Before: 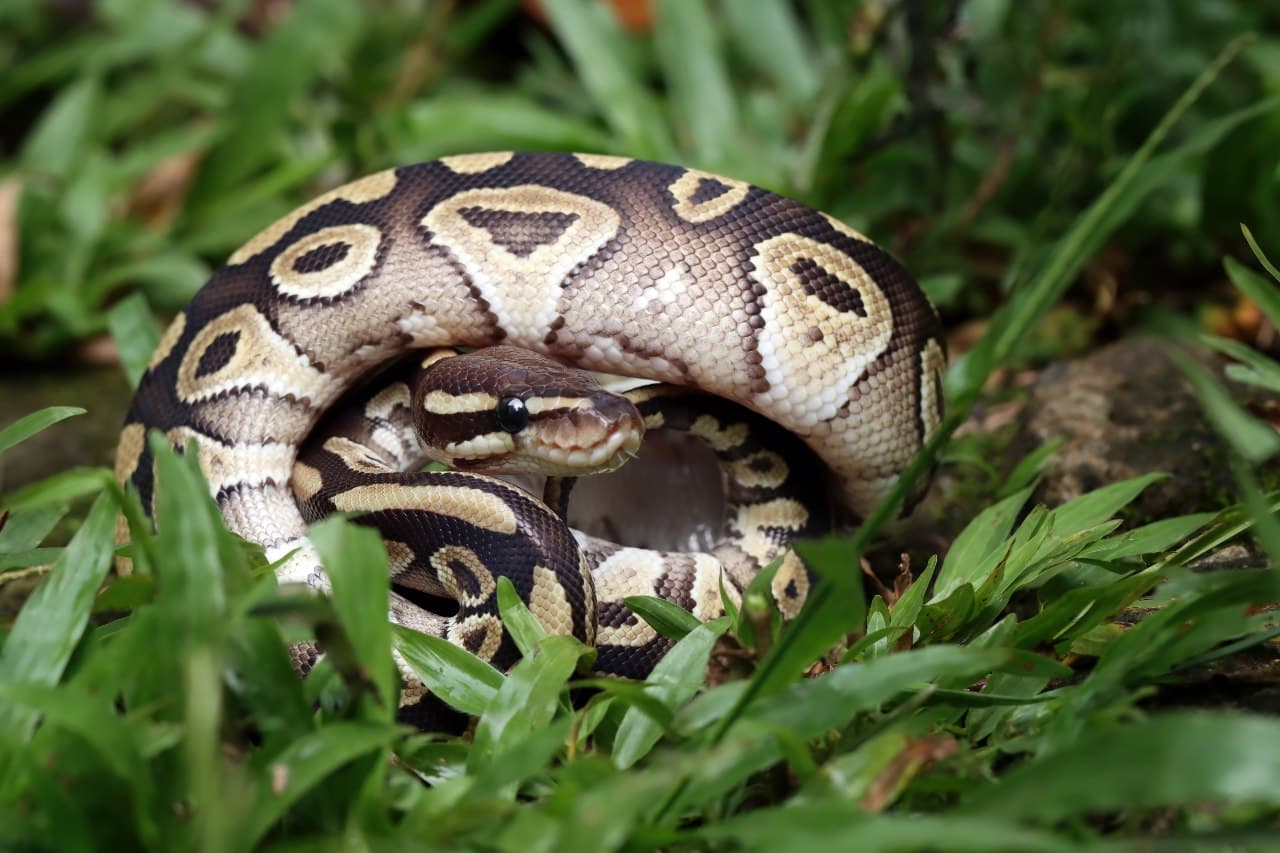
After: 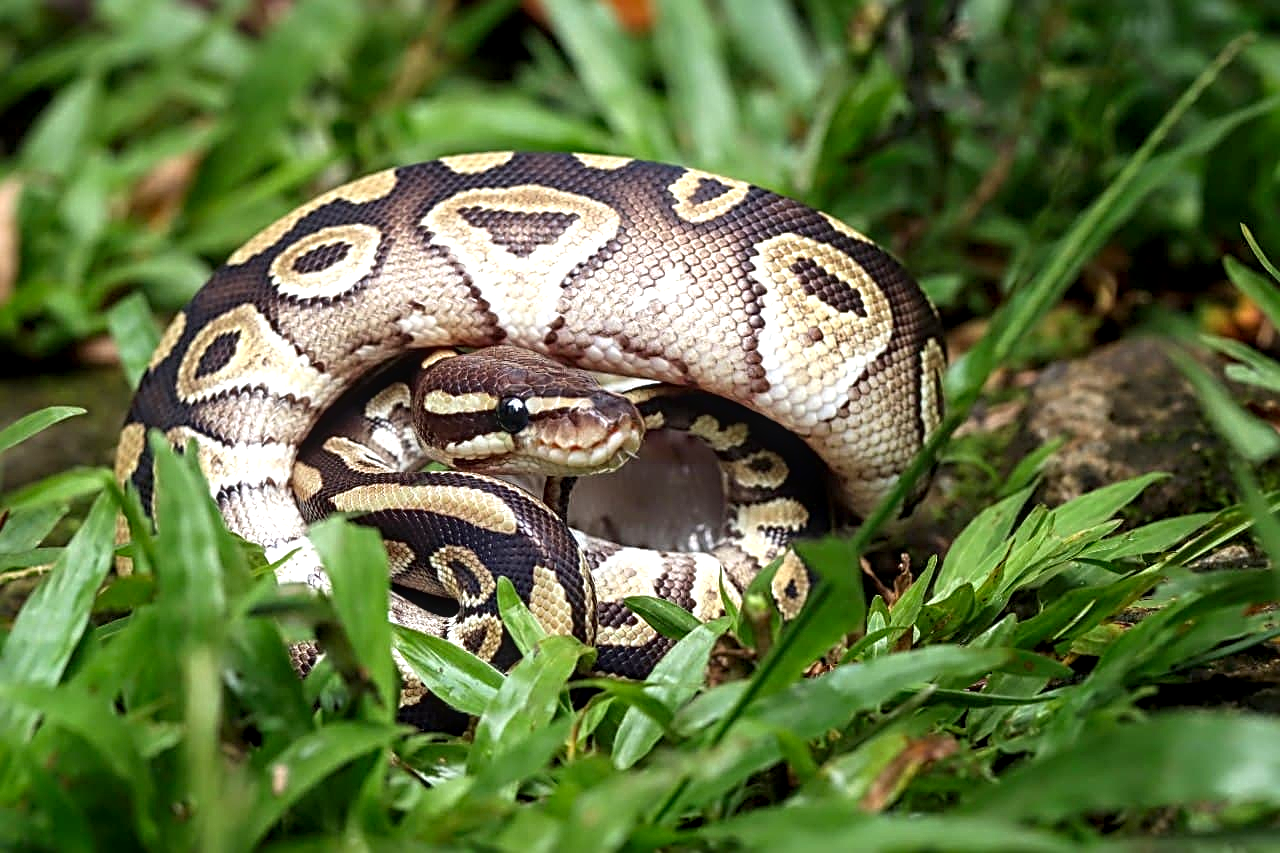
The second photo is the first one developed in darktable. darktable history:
color correction: highlights b* 0.059, saturation 1.12
exposure: black level correction 0.001, exposure 0.499 EV, compensate exposure bias true, compensate highlight preservation false
local contrast: on, module defaults
sharpen: radius 2.817, amount 0.723
